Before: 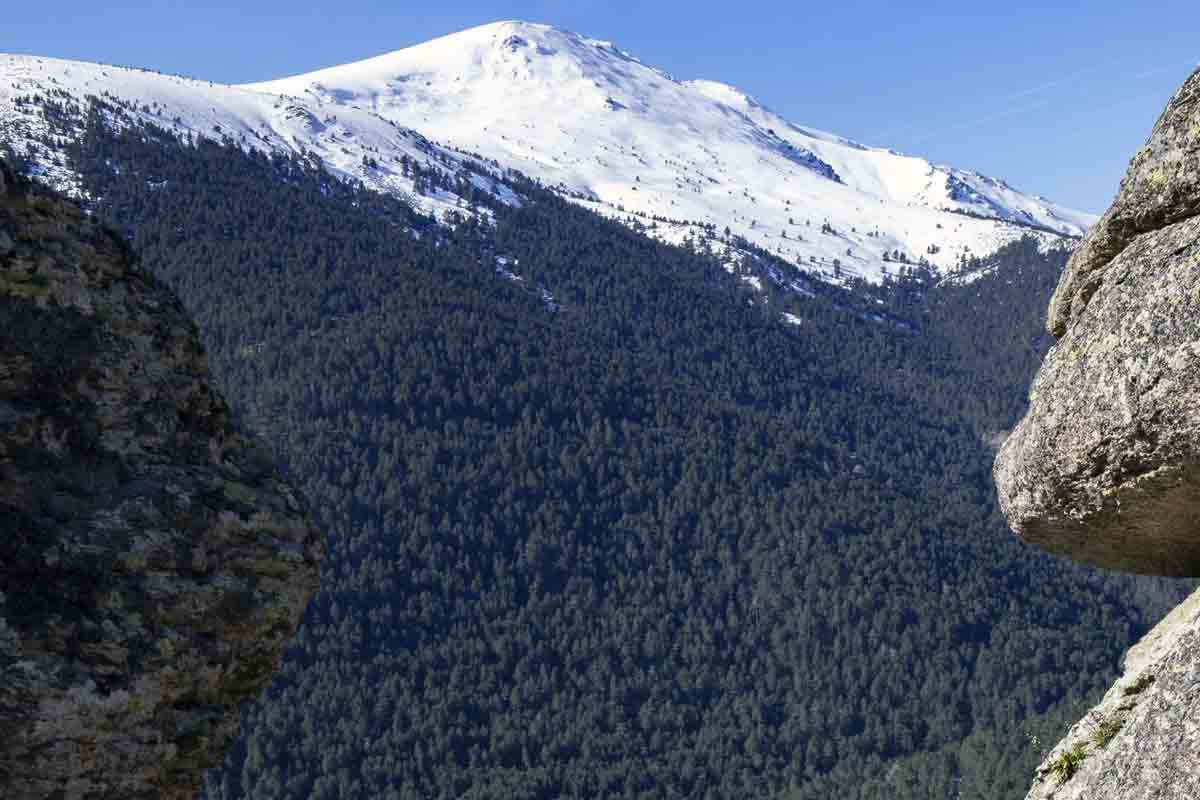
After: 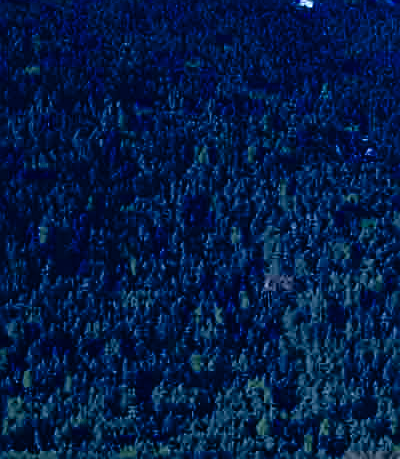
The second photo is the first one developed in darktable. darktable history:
crop: left 40.719%, top 39.685%, right 25.904%, bottom 2.849%
color balance rgb: perceptual saturation grading › global saturation 66.246%, perceptual saturation grading › highlights 59.24%, perceptual saturation grading › mid-tones 49.633%, perceptual saturation grading › shadows 49.579%, global vibrance 10.663%, saturation formula JzAzBz (2021)
sharpen: amount 0.912
contrast brightness saturation: contrast 0.073, brightness 0.075, saturation 0.178
